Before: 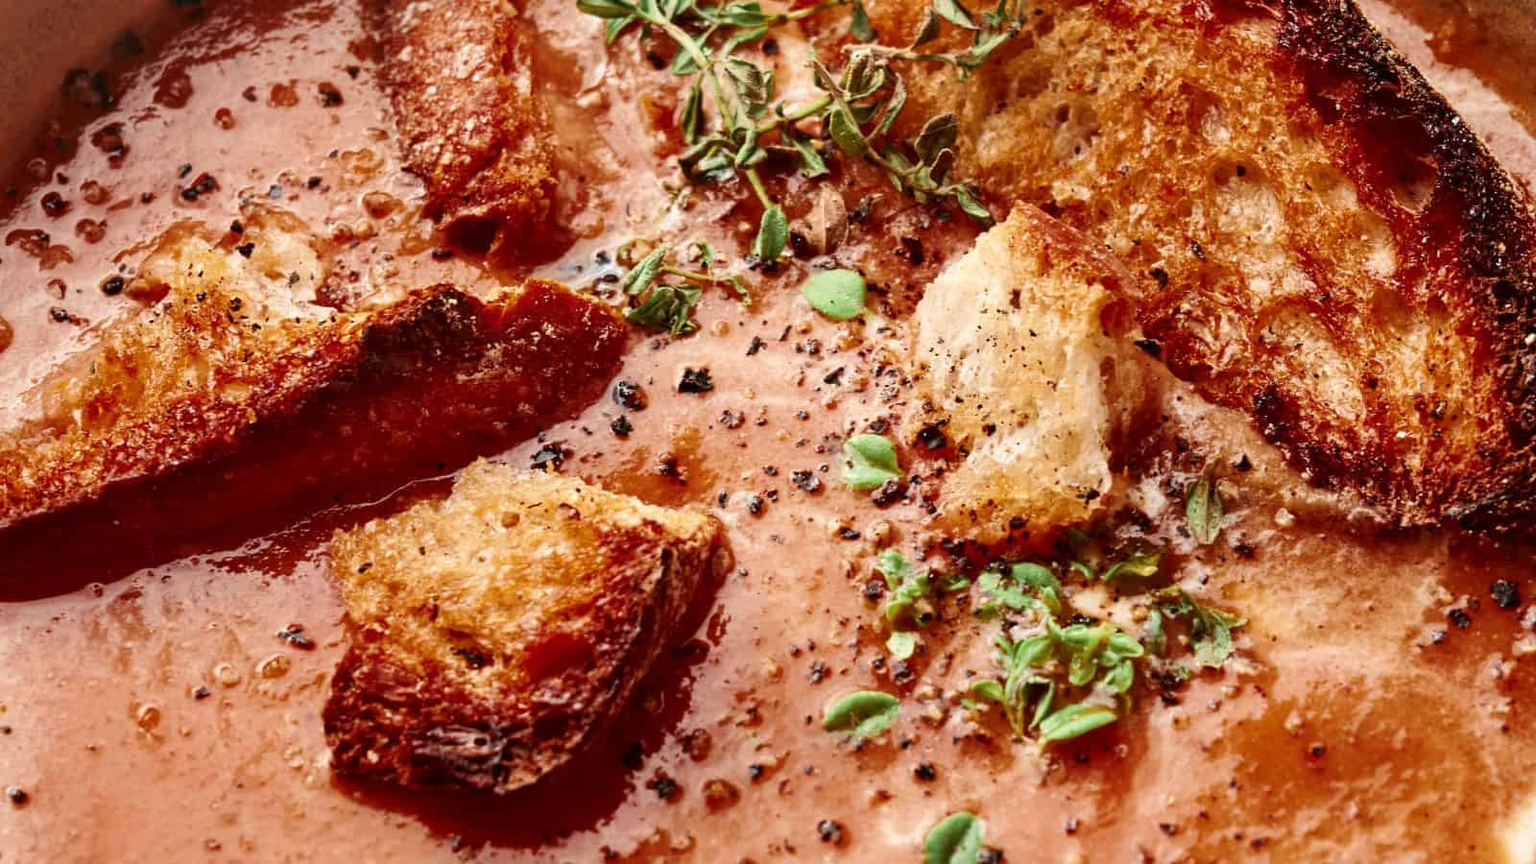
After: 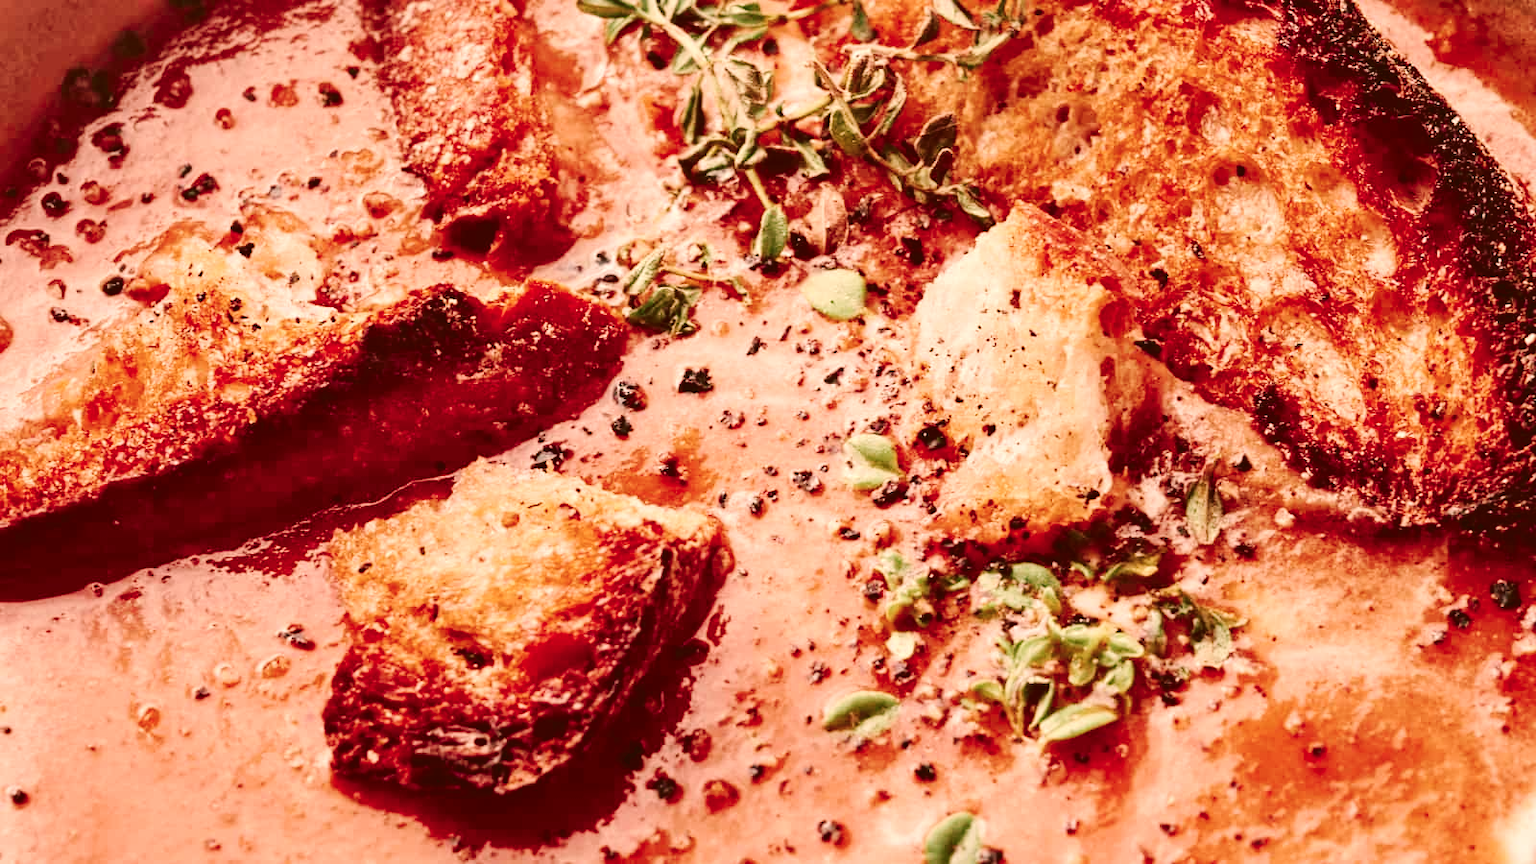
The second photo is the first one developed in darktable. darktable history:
tone curve: curves: ch0 [(0, 0) (0.003, 0.044) (0.011, 0.045) (0.025, 0.048) (0.044, 0.051) (0.069, 0.065) (0.1, 0.08) (0.136, 0.108) (0.177, 0.152) (0.224, 0.216) (0.277, 0.305) (0.335, 0.392) (0.399, 0.481) (0.468, 0.579) (0.543, 0.658) (0.623, 0.729) (0.709, 0.8) (0.801, 0.867) (0.898, 0.93) (1, 1)], preserve colors none
color correction: highlights a* 9.03, highlights b* 8.71, shadows a* 40, shadows b* 40, saturation 0.8
color balance: lift [1.006, 0.985, 1.002, 1.015], gamma [1, 0.953, 1.008, 1.047], gain [1.076, 1.13, 1.004, 0.87]
